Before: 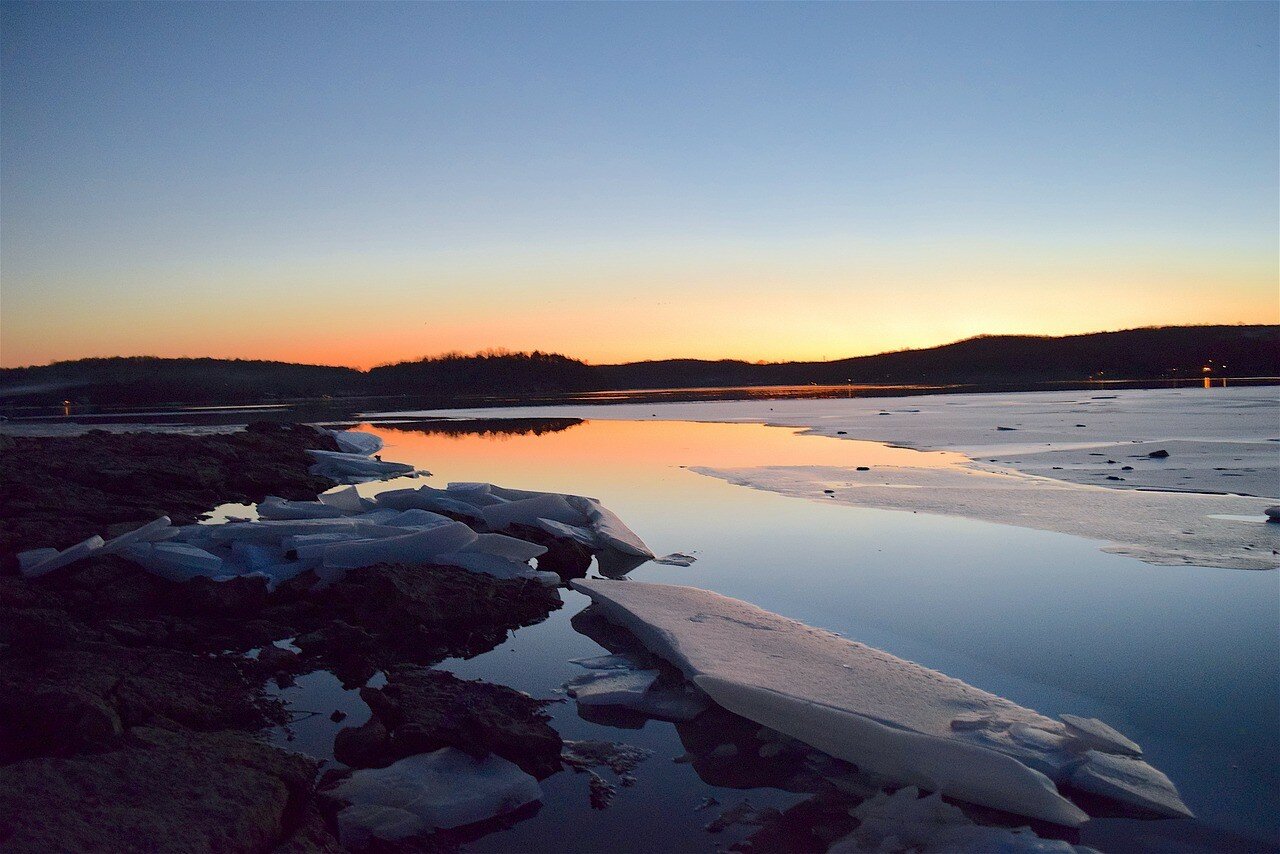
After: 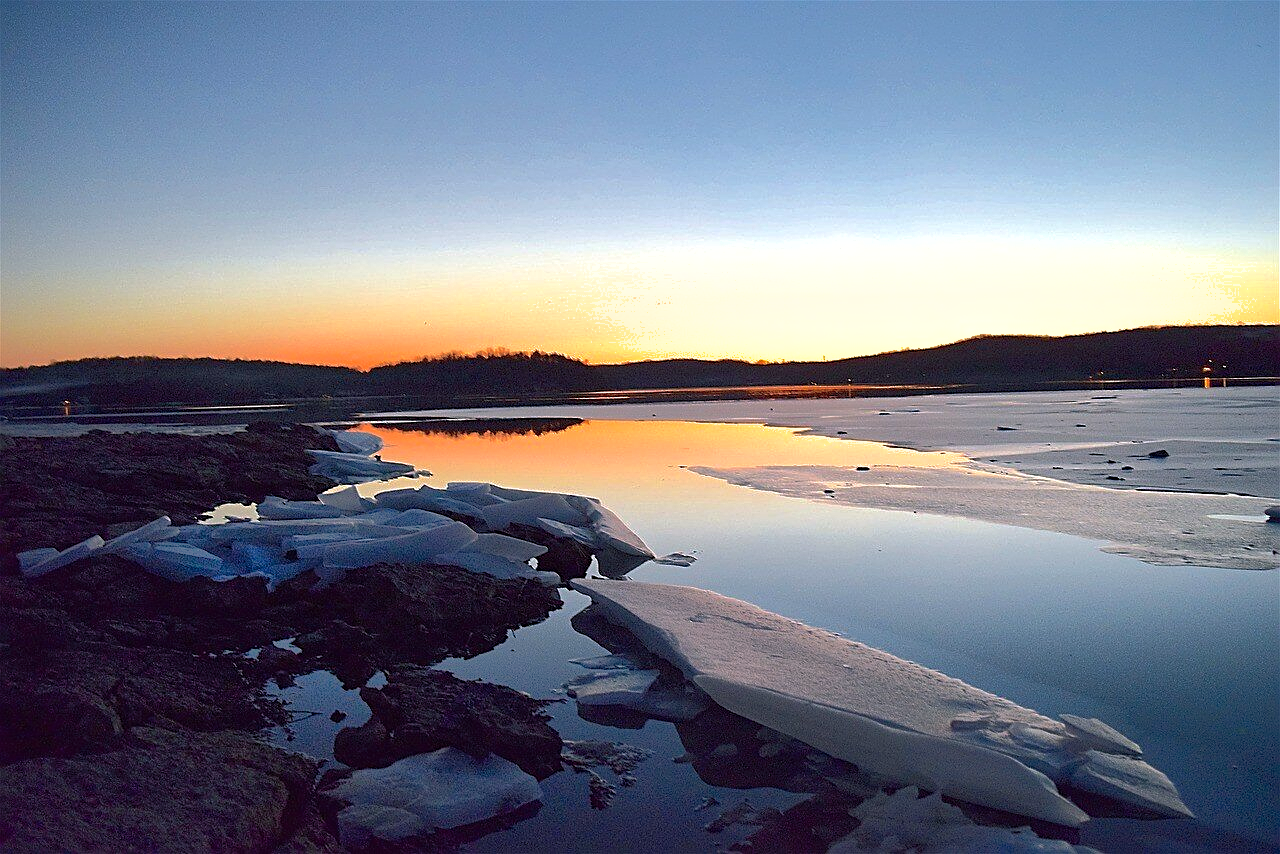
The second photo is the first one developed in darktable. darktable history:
shadows and highlights: on, module defaults
color balance rgb: shadows lift › chroma 2.024%, shadows lift › hue 221.65°, highlights gain › chroma 0.291%, highlights gain › hue 332.68°, perceptual saturation grading › global saturation 0.469%, perceptual brilliance grading › highlights 15.898%, perceptual brilliance grading › mid-tones 6.526%, perceptual brilliance grading › shadows -14.939%
sharpen: on, module defaults
